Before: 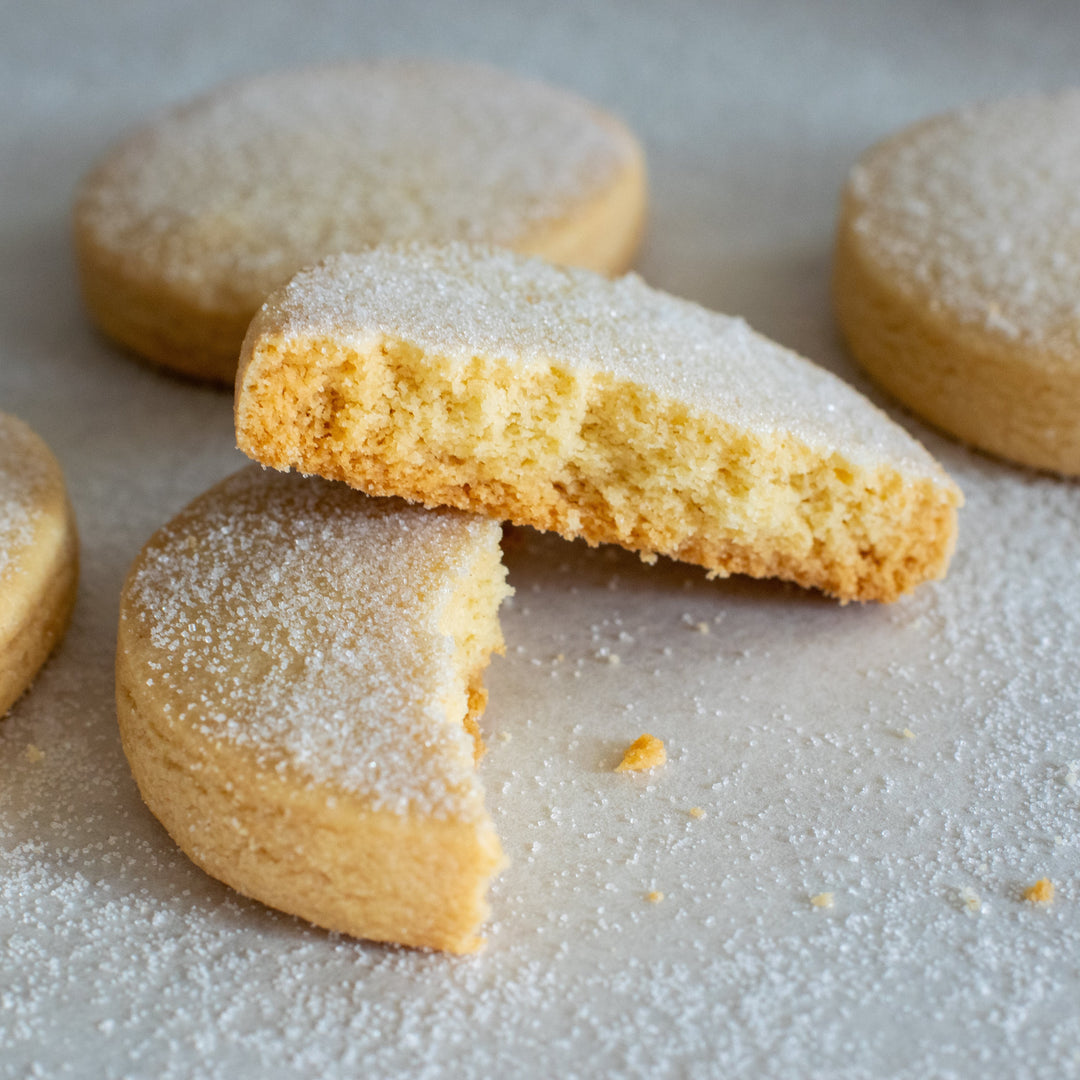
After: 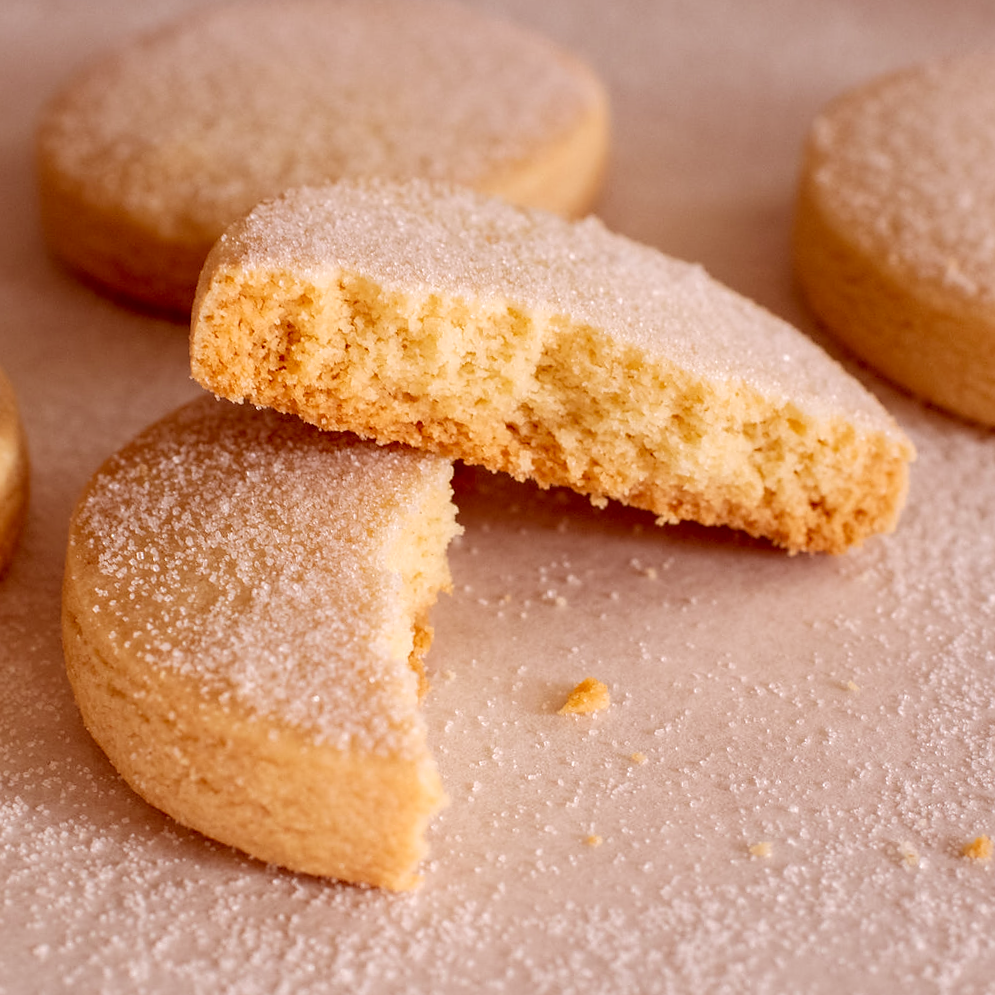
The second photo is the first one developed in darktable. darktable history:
sharpen: radius 0.969, amount 0.604
crop and rotate: angle -1.96°, left 3.097%, top 4.154%, right 1.586%, bottom 0.529%
color correction: highlights a* 9.03, highlights b* 8.71, shadows a* 40, shadows b* 40, saturation 0.8
